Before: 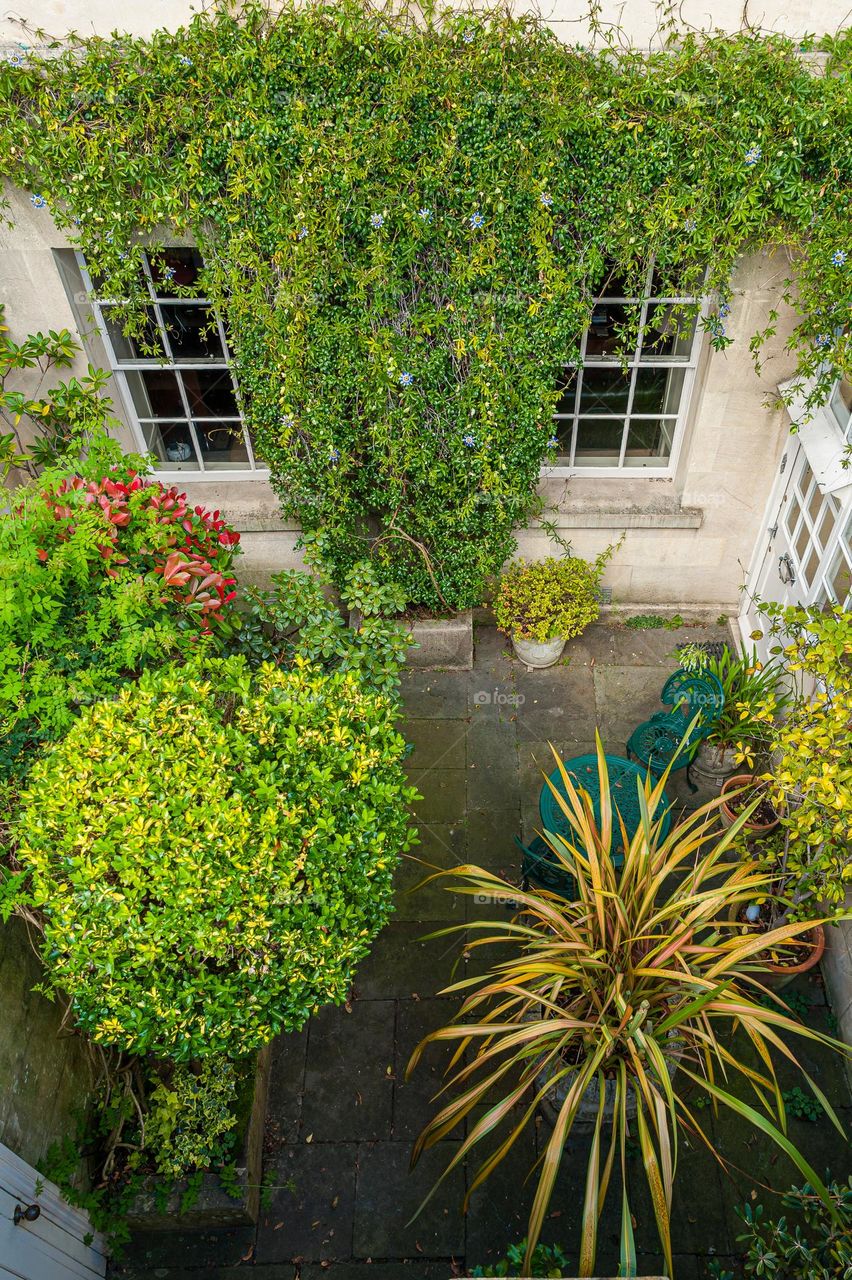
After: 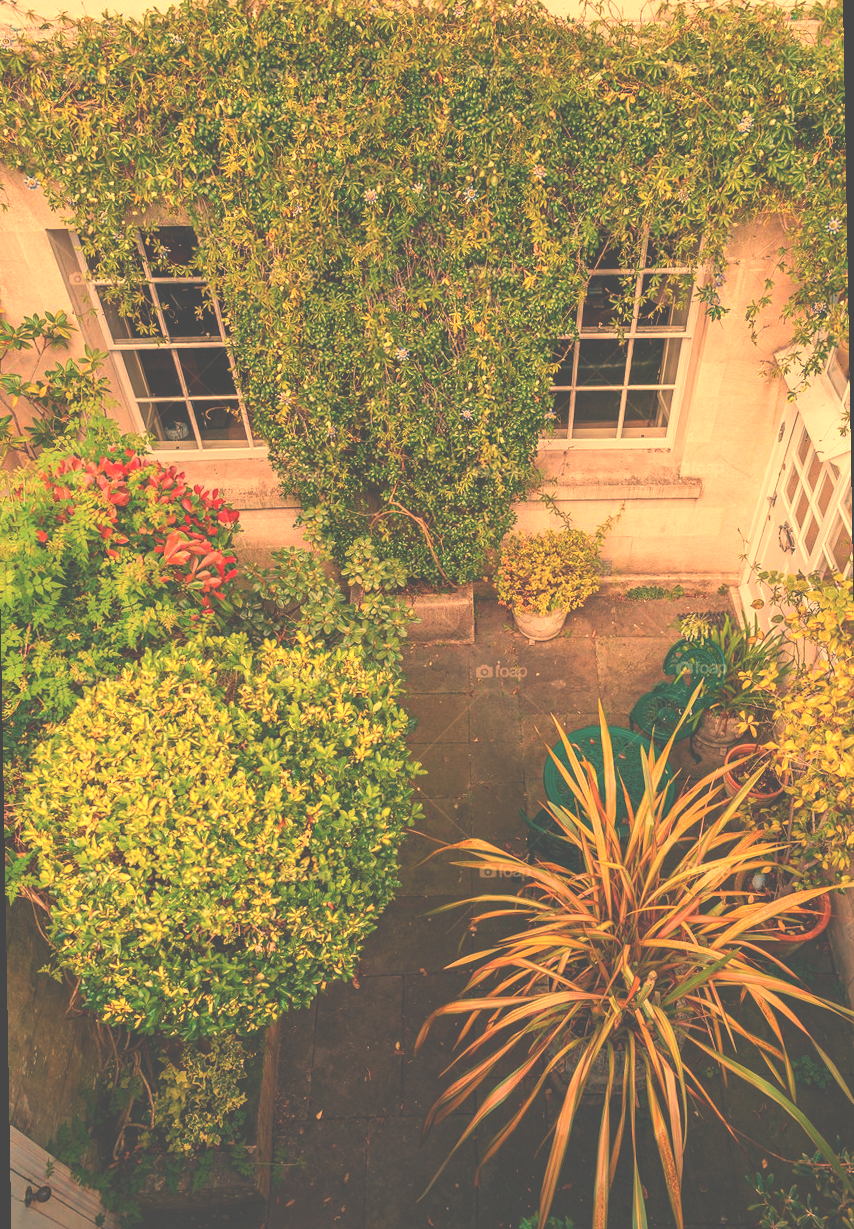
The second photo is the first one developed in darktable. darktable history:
rotate and perspective: rotation -1°, crop left 0.011, crop right 0.989, crop top 0.025, crop bottom 0.975
white balance: red 1.467, blue 0.684
rgb curve: curves: ch0 [(0, 0) (0.093, 0.159) (0.241, 0.265) (0.414, 0.42) (1, 1)], compensate middle gray true, preserve colors basic power
exposure: black level correction -0.062, exposure -0.05 EV, compensate highlight preservation false
